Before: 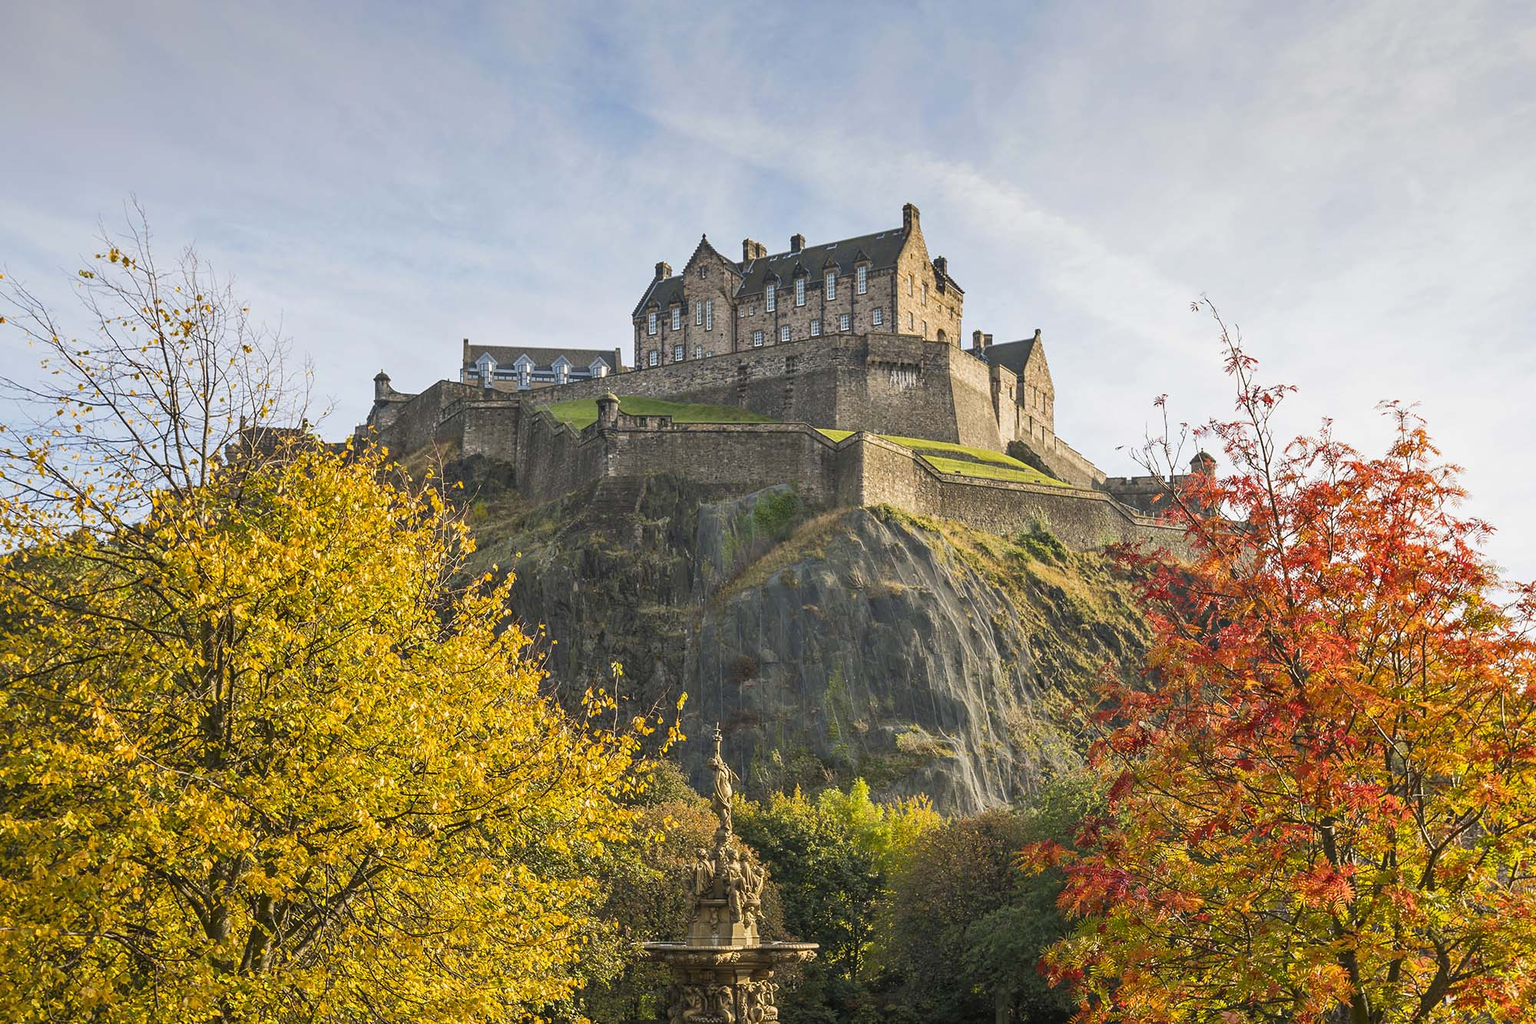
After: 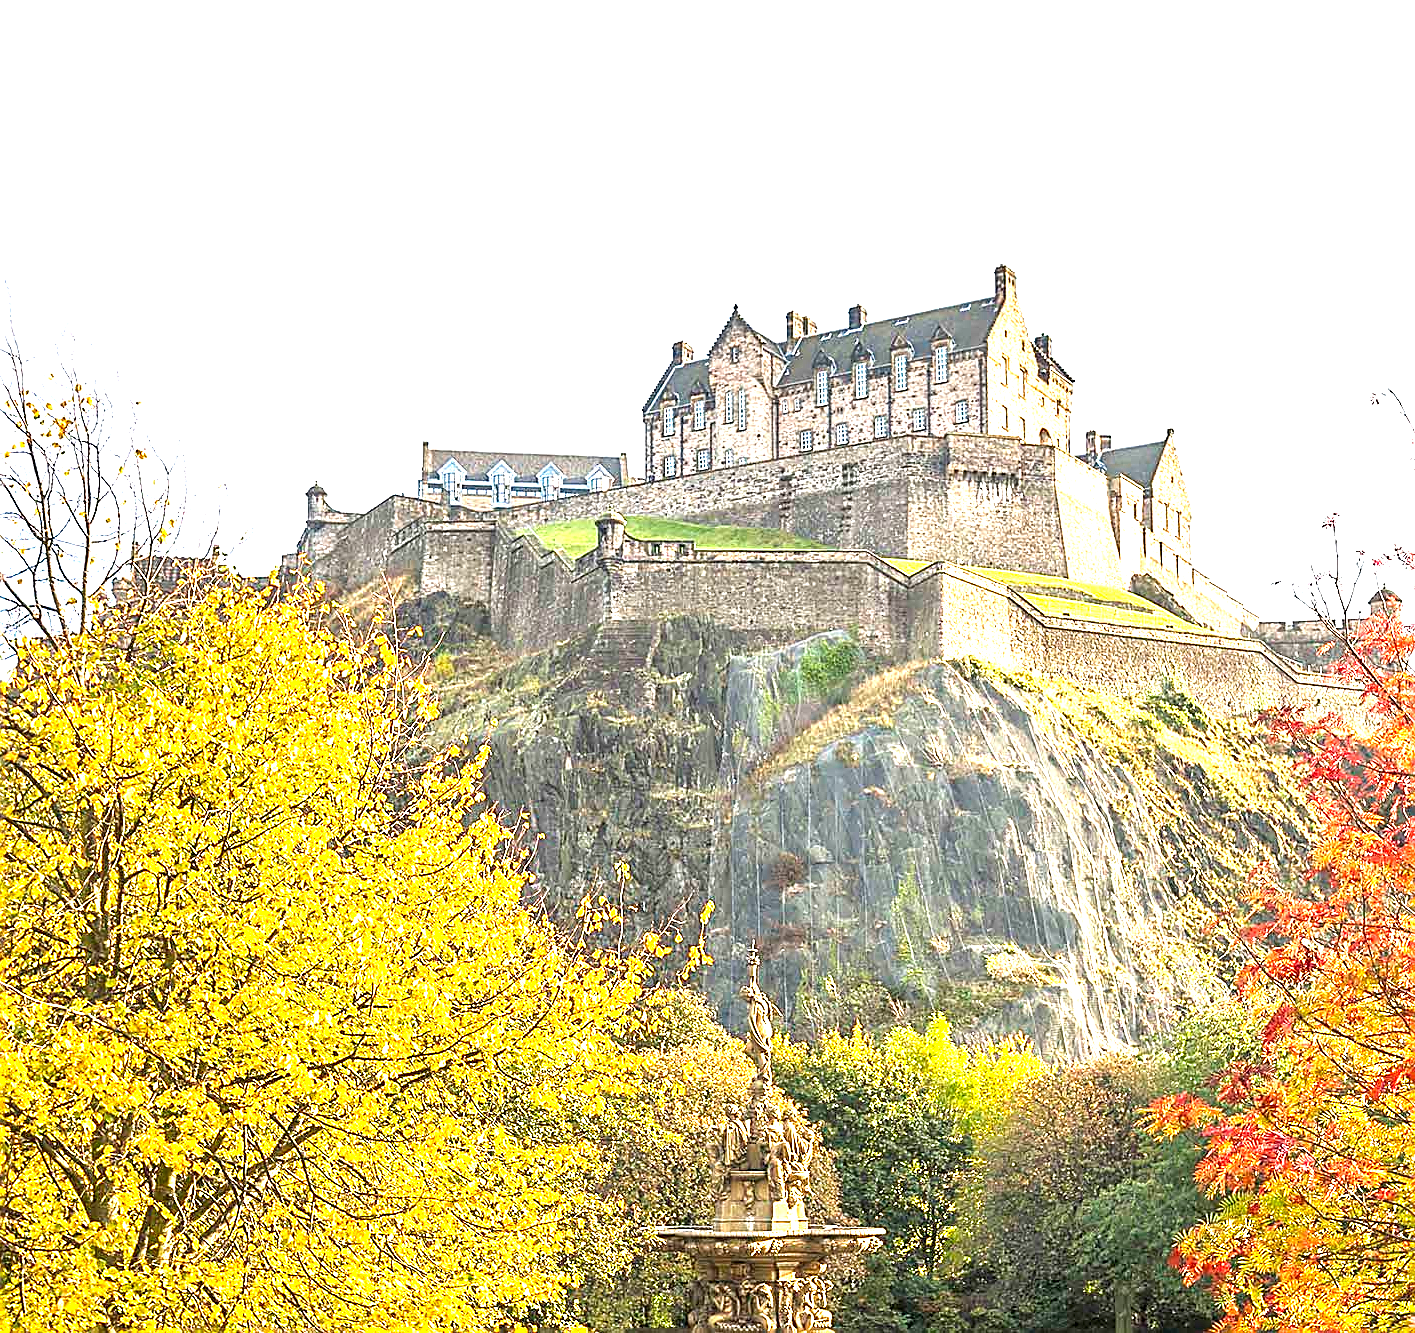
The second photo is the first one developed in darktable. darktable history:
sharpen: amount 0.901
crop and rotate: left 9.061%, right 20.142%
exposure: exposure 2.207 EV, compensate highlight preservation false
